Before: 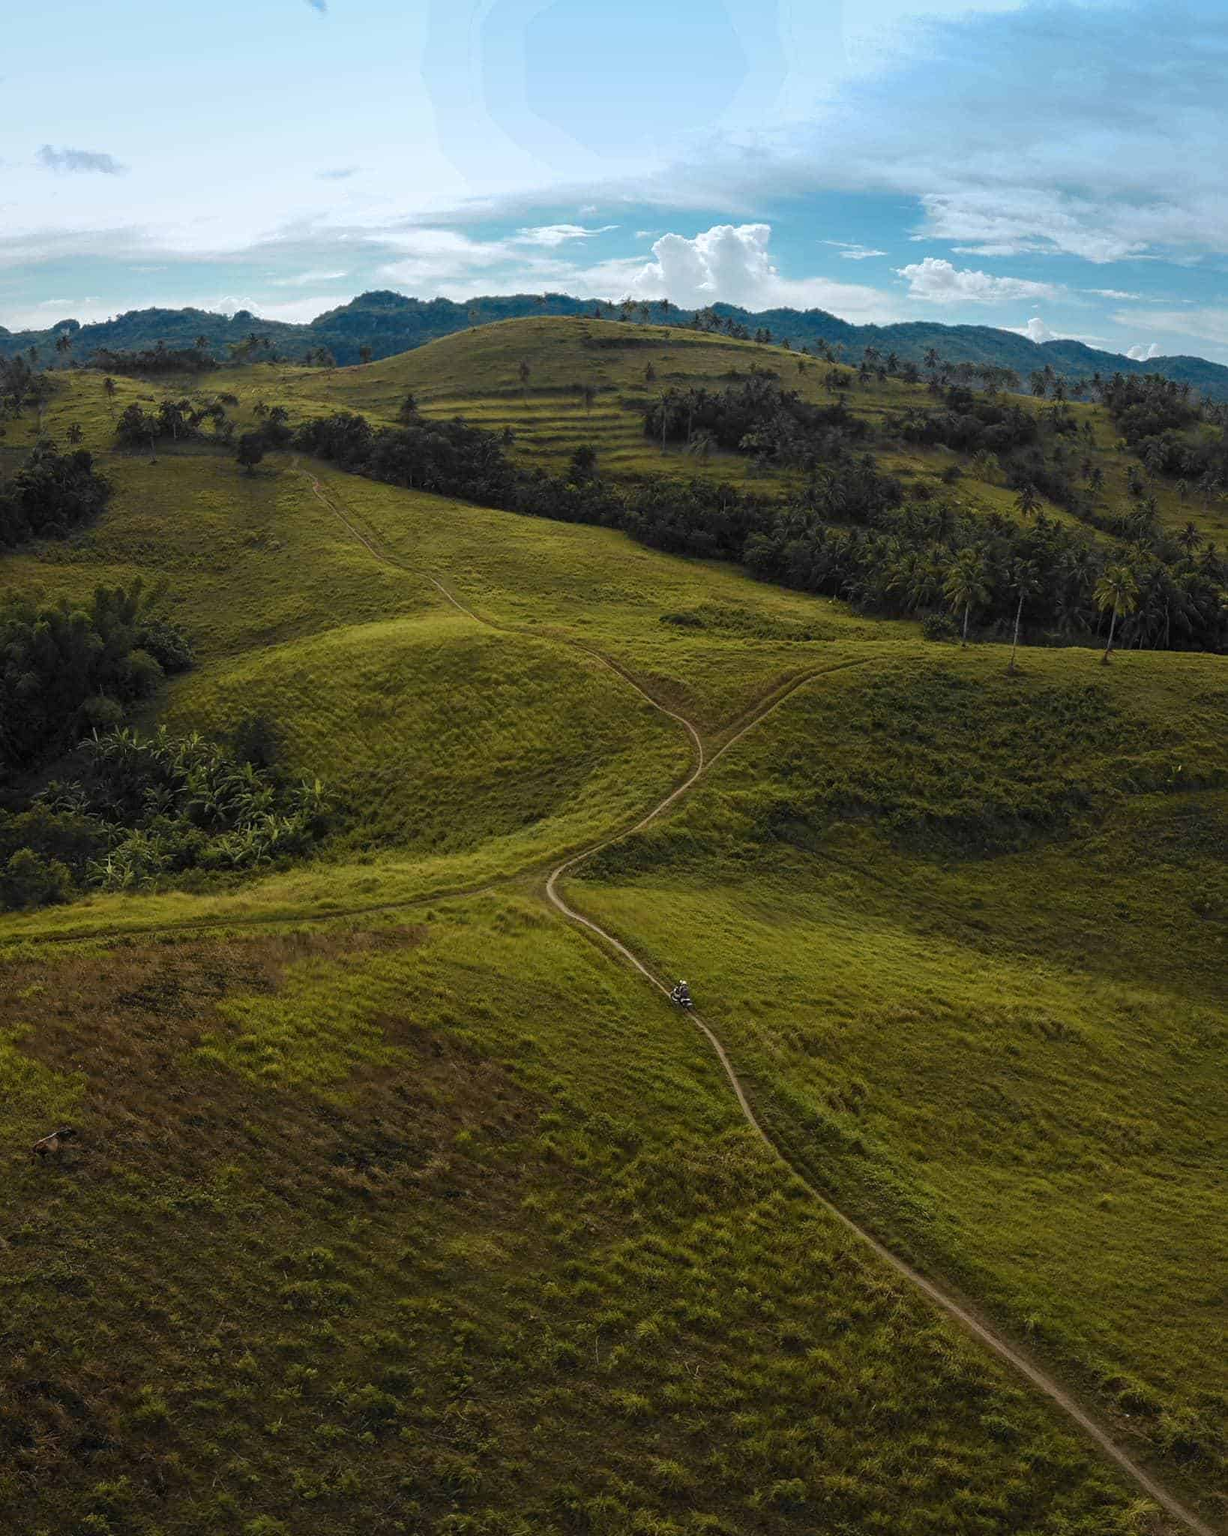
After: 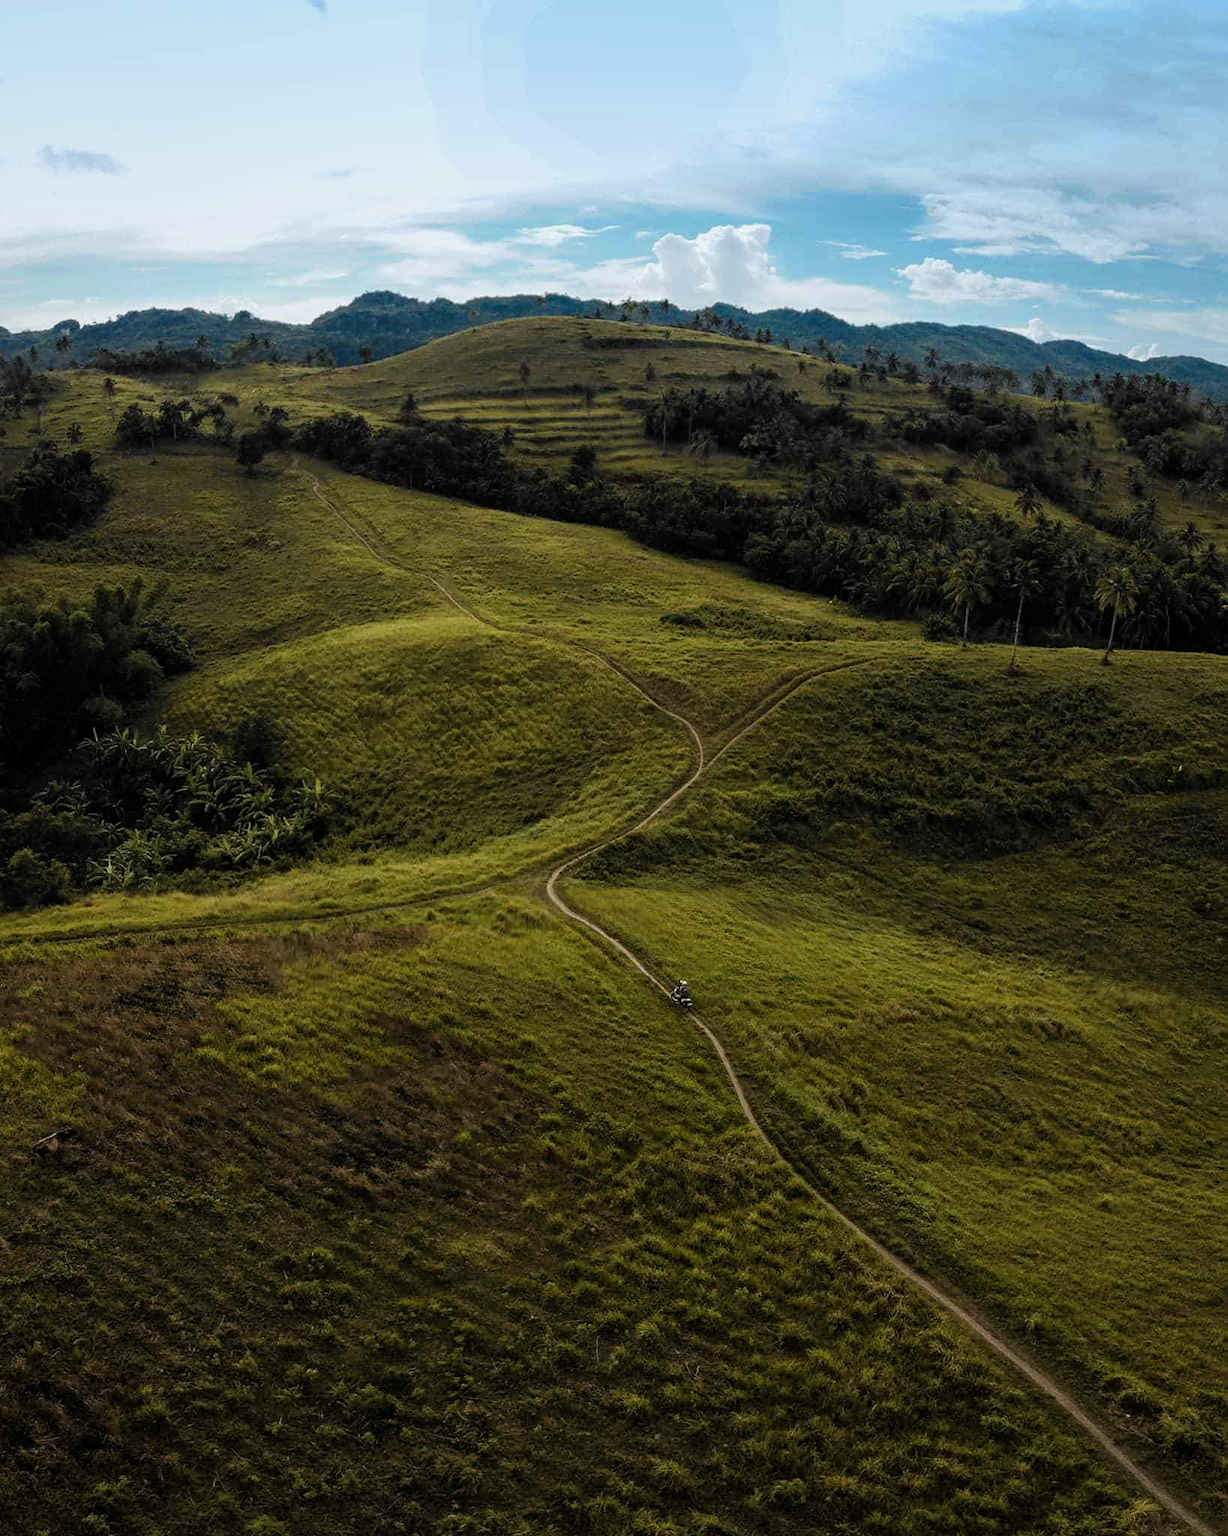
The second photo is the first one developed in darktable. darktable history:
filmic rgb: middle gray luminance 21.47%, black relative exposure -14.09 EV, white relative exposure 2.98 EV, target black luminance 0%, hardness 8.78, latitude 59.74%, contrast 1.205, highlights saturation mix 6.08%, shadows ↔ highlights balance 42.31%
